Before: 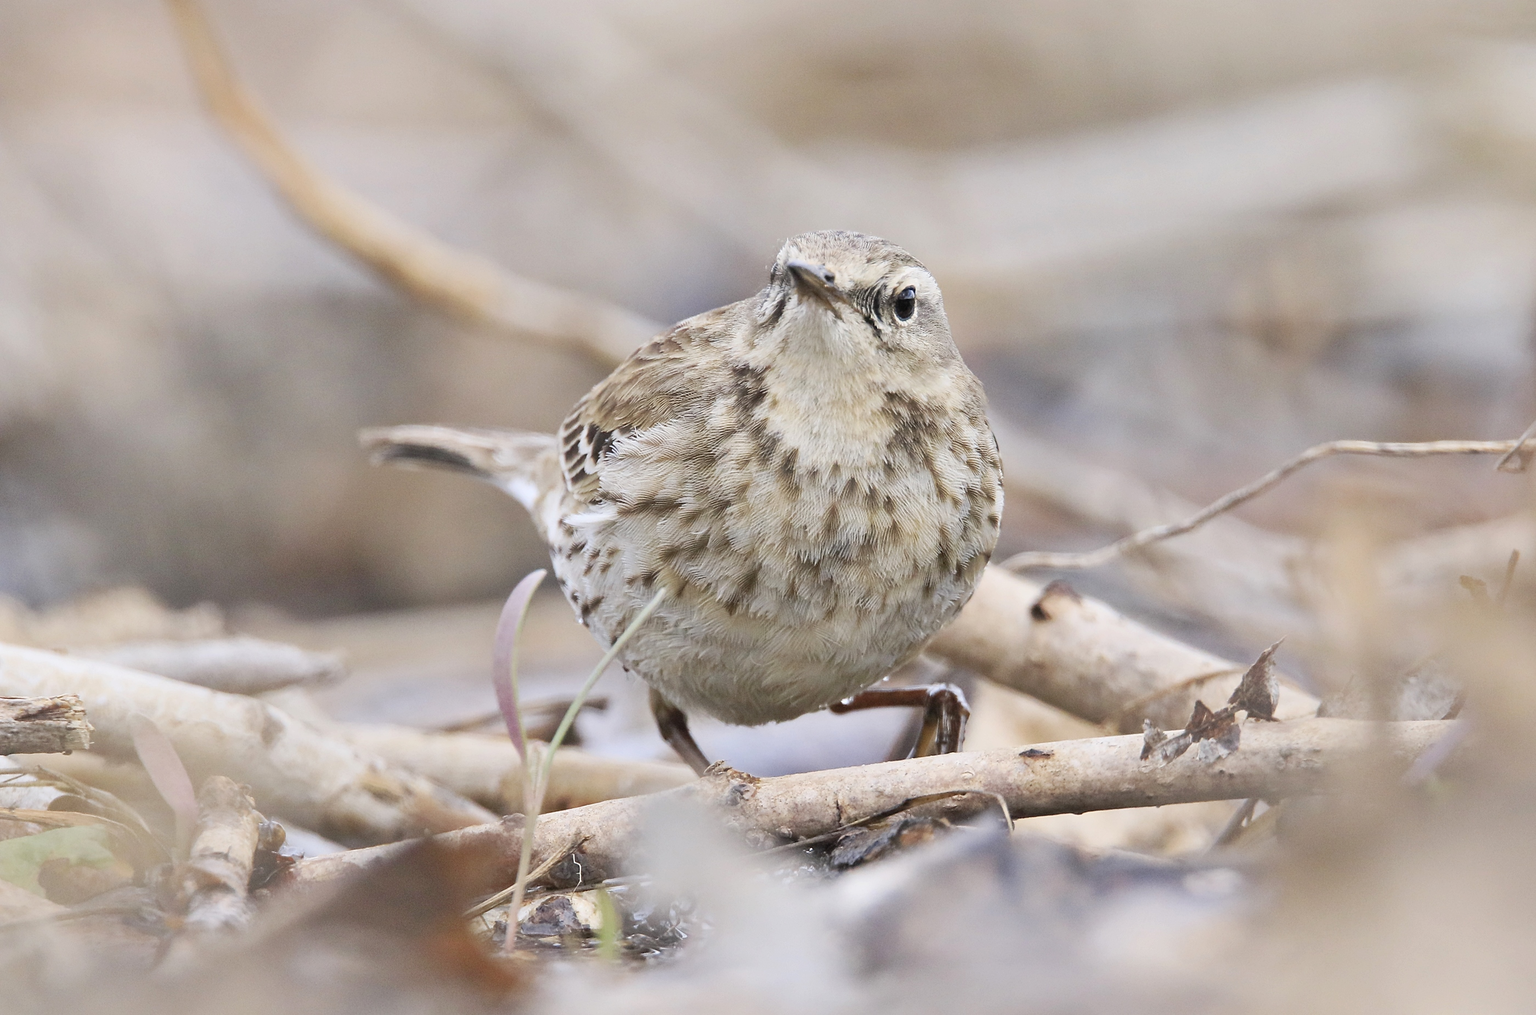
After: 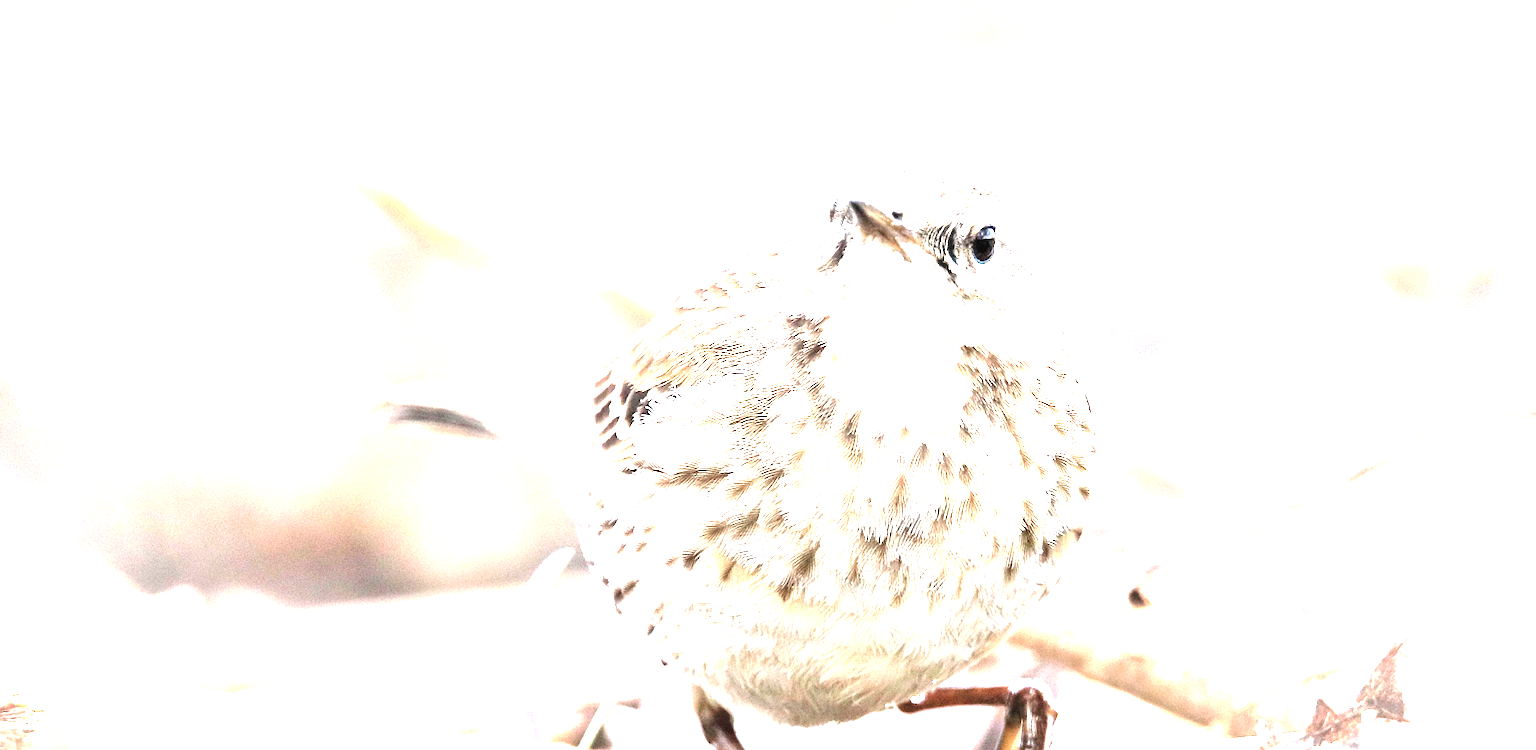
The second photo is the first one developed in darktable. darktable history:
exposure: black level correction 0, exposure 1.675 EV, compensate exposure bias true, compensate highlight preservation false
crop: left 3.015%, top 8.969%, right 9.647%, bottom 26.457%
tone equalizer: -8 EV -0.75 EV, -7 EV -0.7 EV, -6 EV -0.6 EV, -5 EV -0.4 EV, -3 EV 0.4 EV, -2 EV 0.6 EV, -1 EV 0.7 EV, +0 EV 0.75 EV, edges refinement/feathering 500, mask exposure compensation -1.57 EV, preserve details no
